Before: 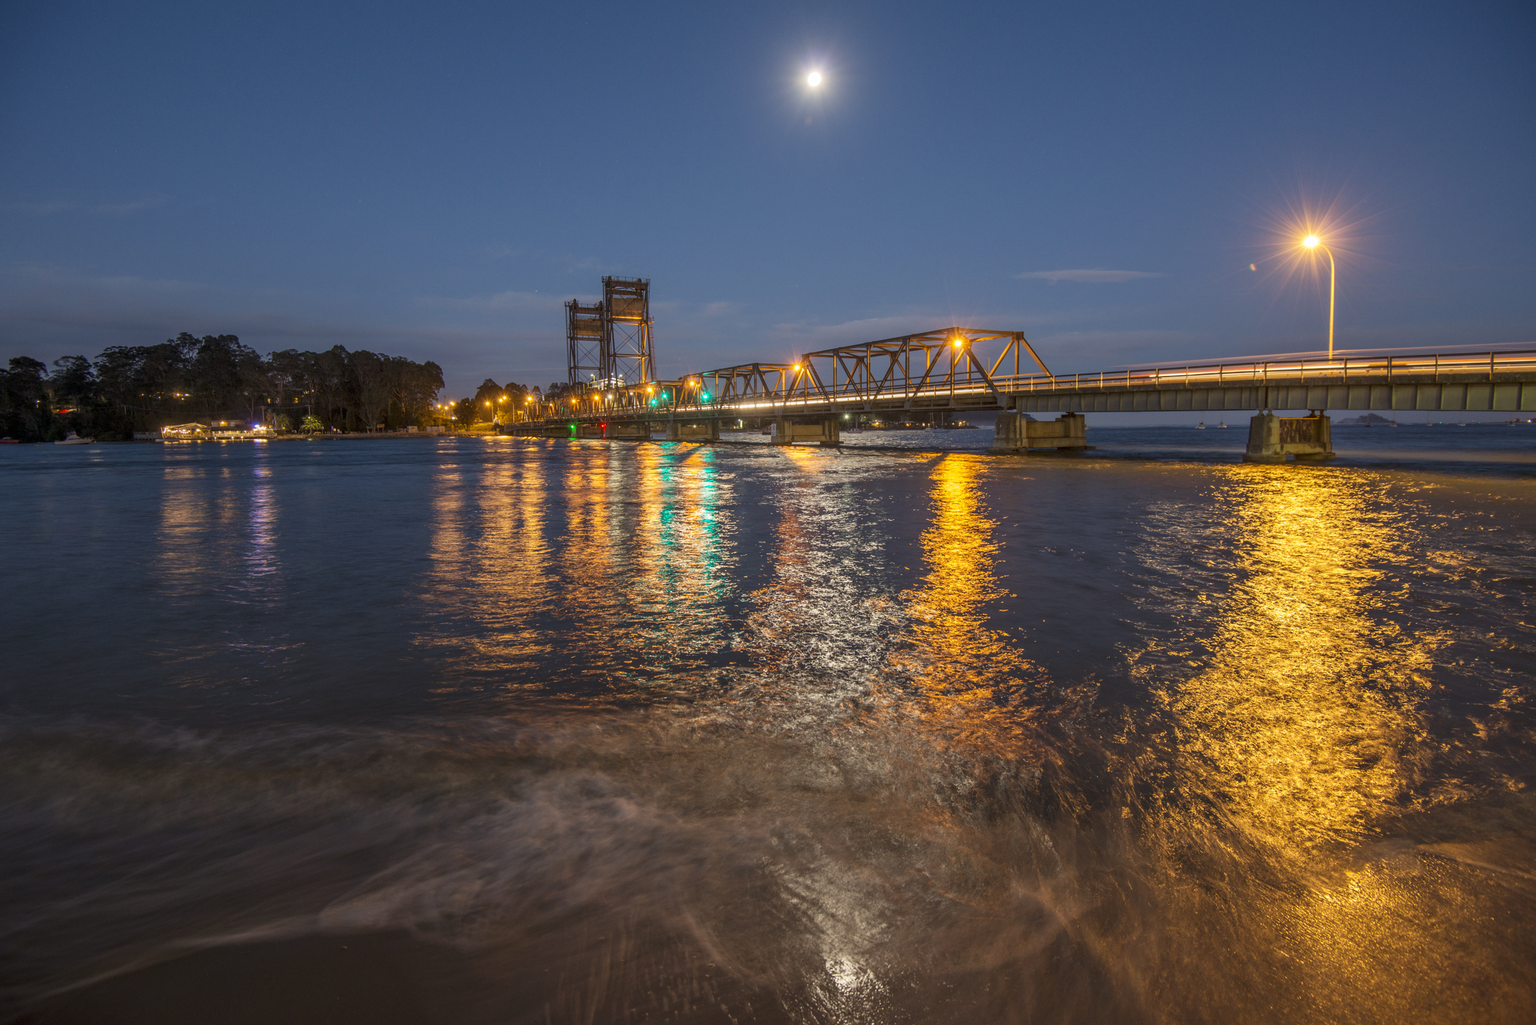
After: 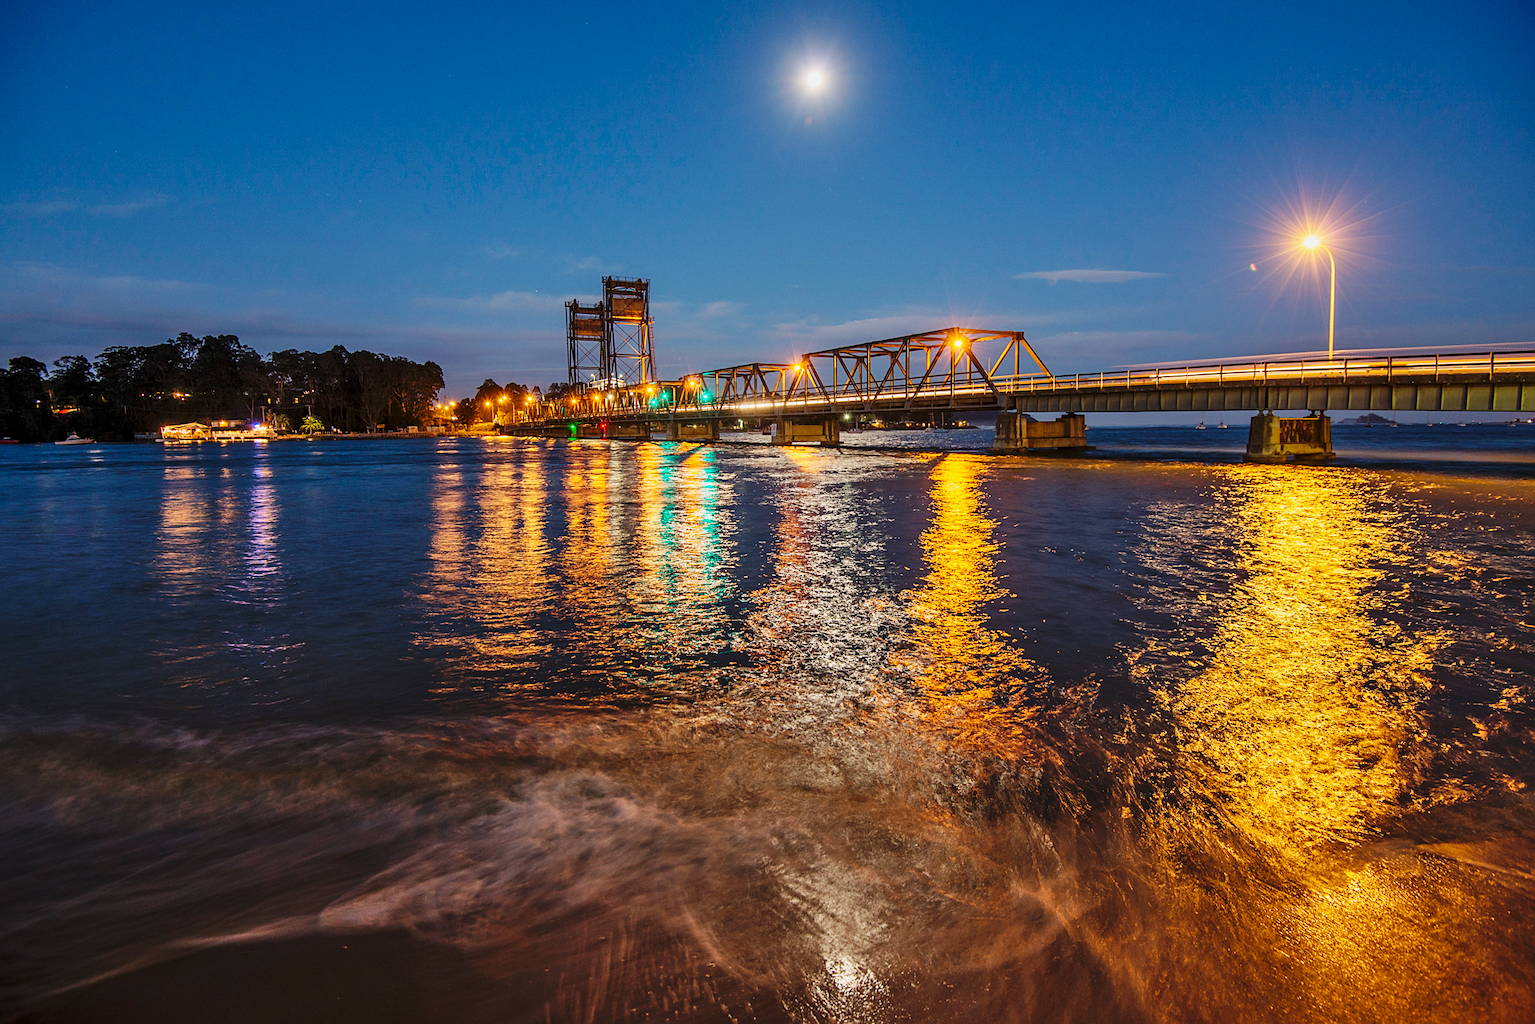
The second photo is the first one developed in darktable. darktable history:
shadows and highlights: white point adjustment -3.64, highlights -63.34, highlights color adjustment 42%, soften with gaussian
tone equalizer: -8 EV -0.002 EV, -7 EV 0.005 EV, -6 EV -0.009 EV, -5 EV 0.011 EV, -4 EV -0.012 EV, -3 EV 0.007 EV, -2 EV -0.062 EV, -1 EV -0.293 EV, +0 EV -0.582 EV, smoothing diameter 2%, edges refinement/feathering 20, mask exposure compensation -1.57 EV, filter diffusion 5
sharpen: on, module defaults
base curve: curves: ch0 [(0, 0) (0.036, 0.025) (0.121, 0.166) (0.206, 0.329) (0.605, 0.79) (1, 1)], preserve colors none
